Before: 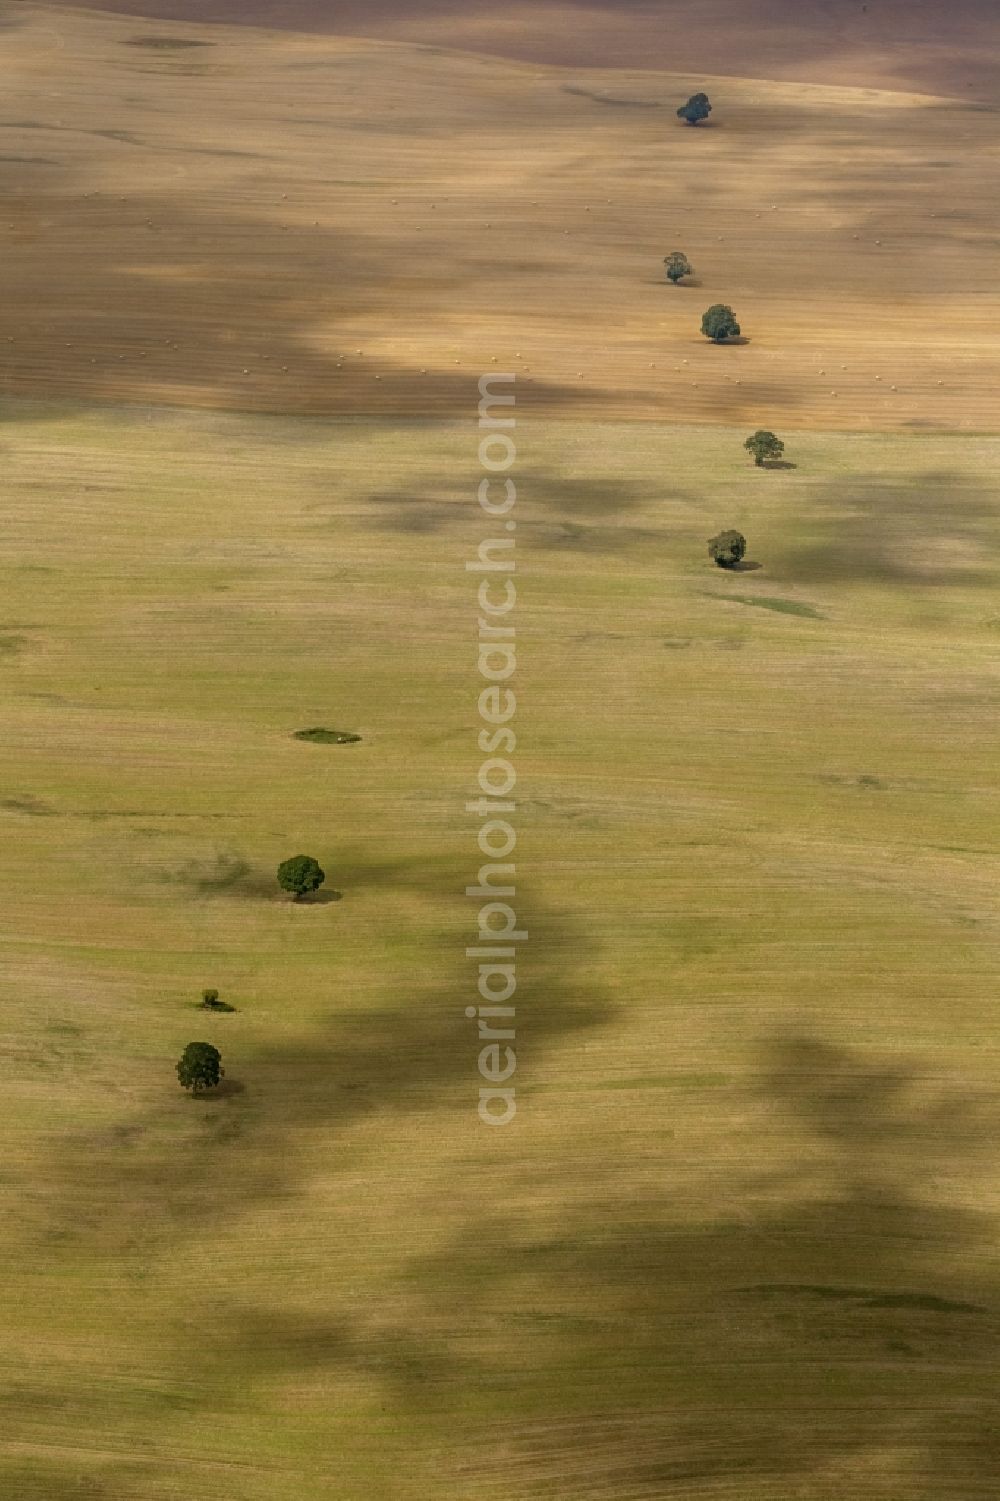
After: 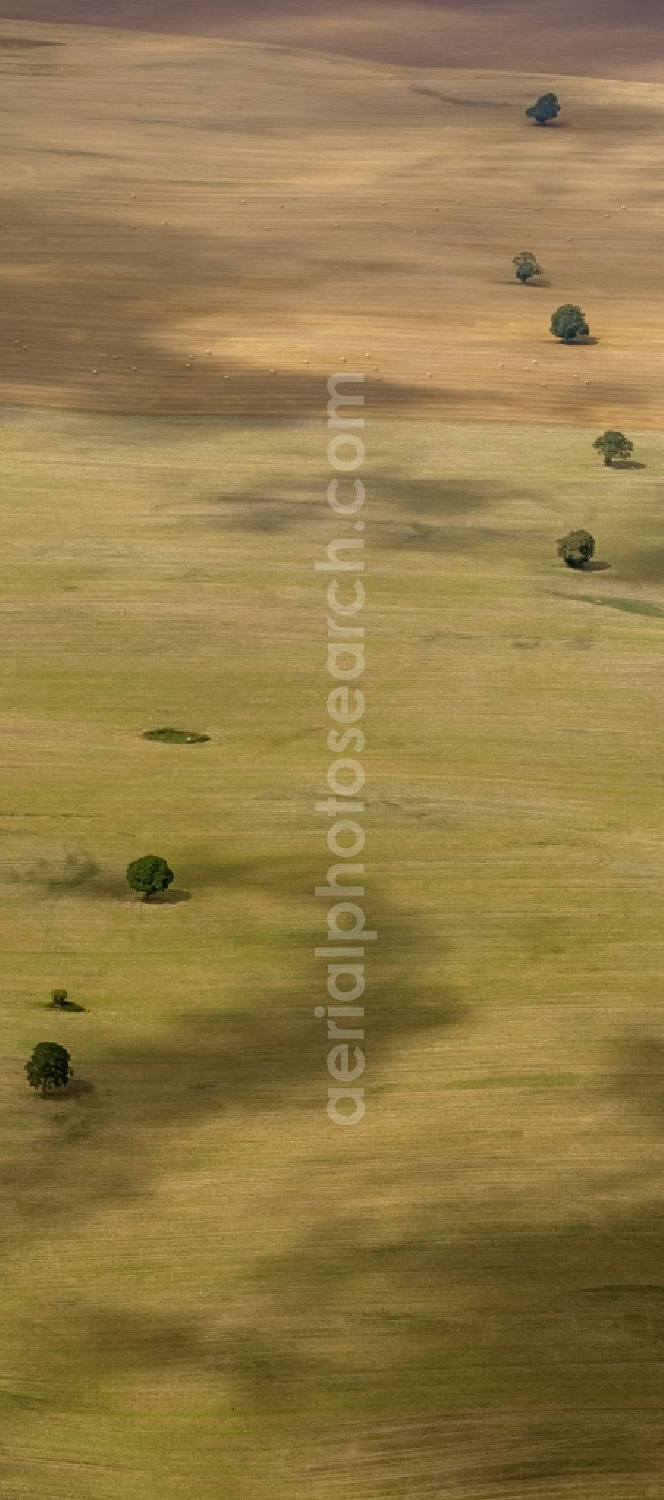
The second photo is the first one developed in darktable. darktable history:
crop and rotate: left 15.104%, right 18.465%
